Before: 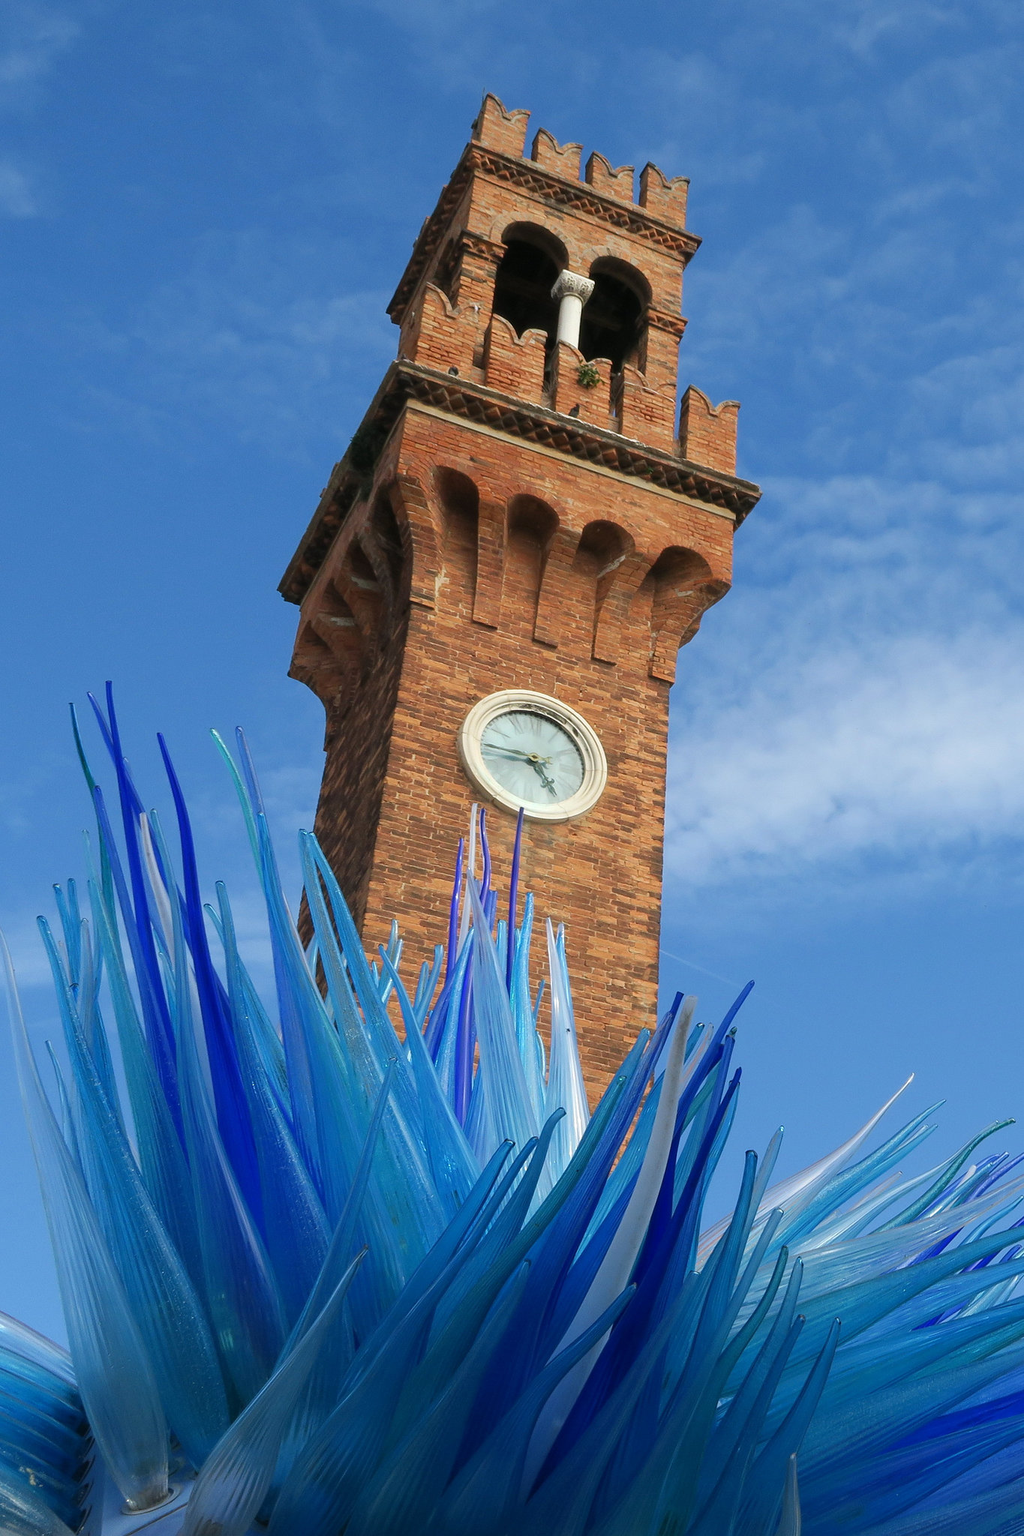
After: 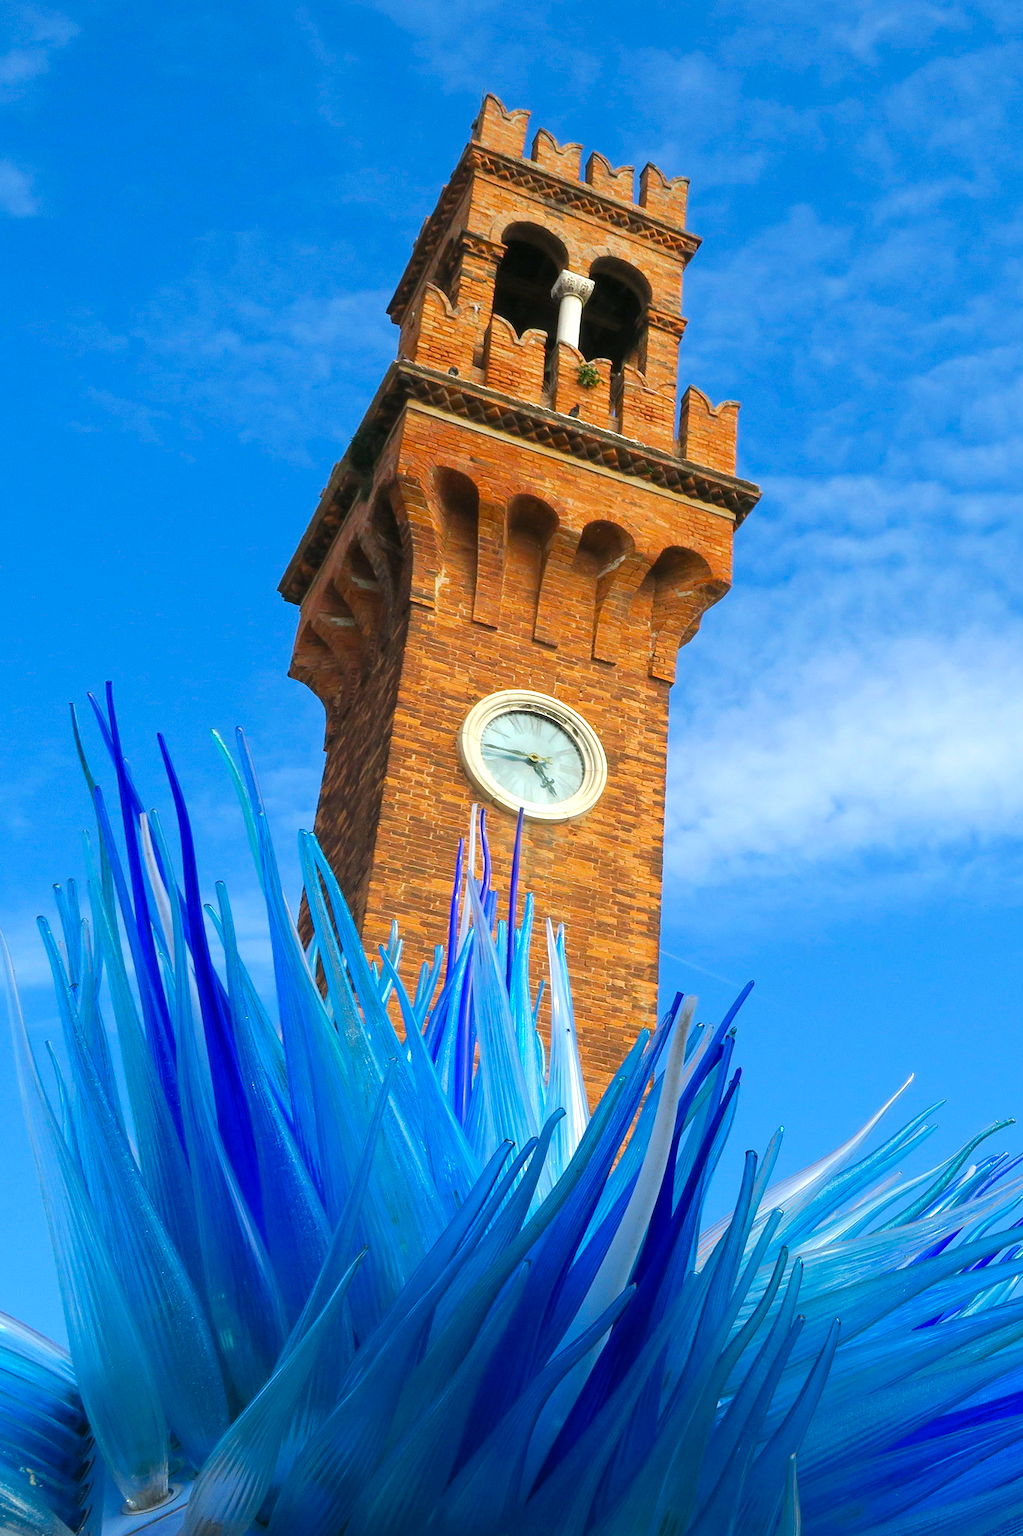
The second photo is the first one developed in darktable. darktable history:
color balance rgb: perceptual saturation grading › global saturation 25.395%, perceptual brilliance grading › global brilliance 9.532%, perceptual brilliance grading › shadows 15.707%, global vibrance 20%
